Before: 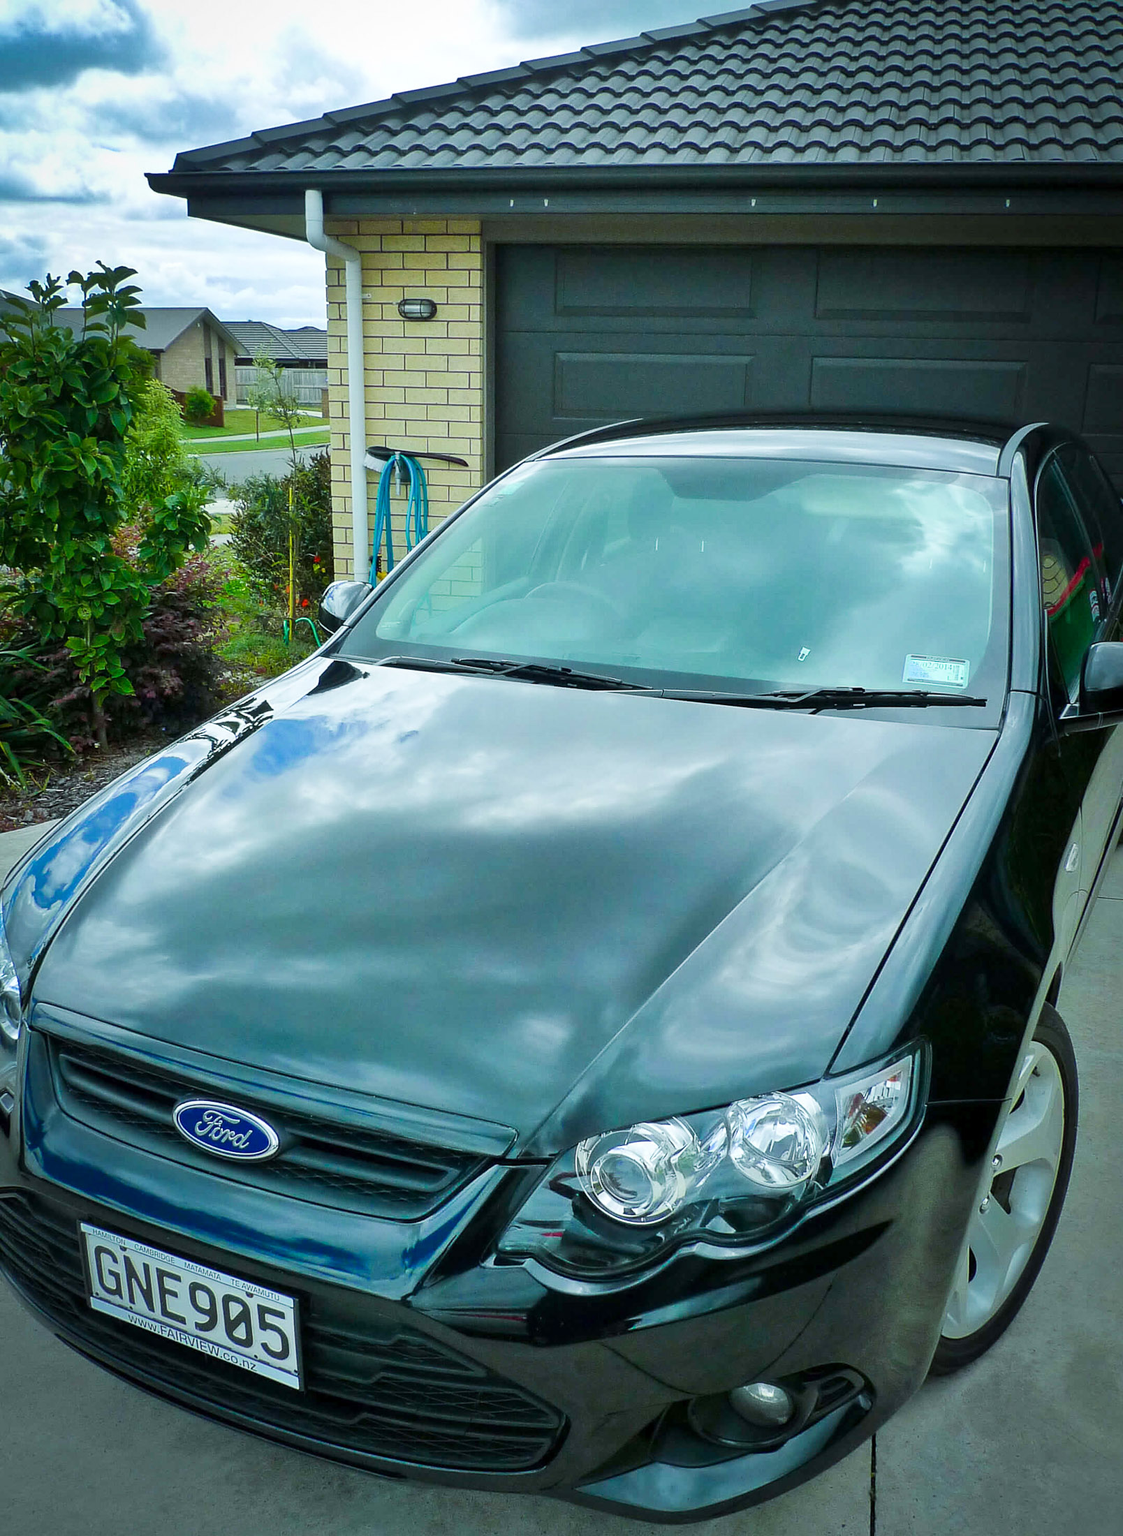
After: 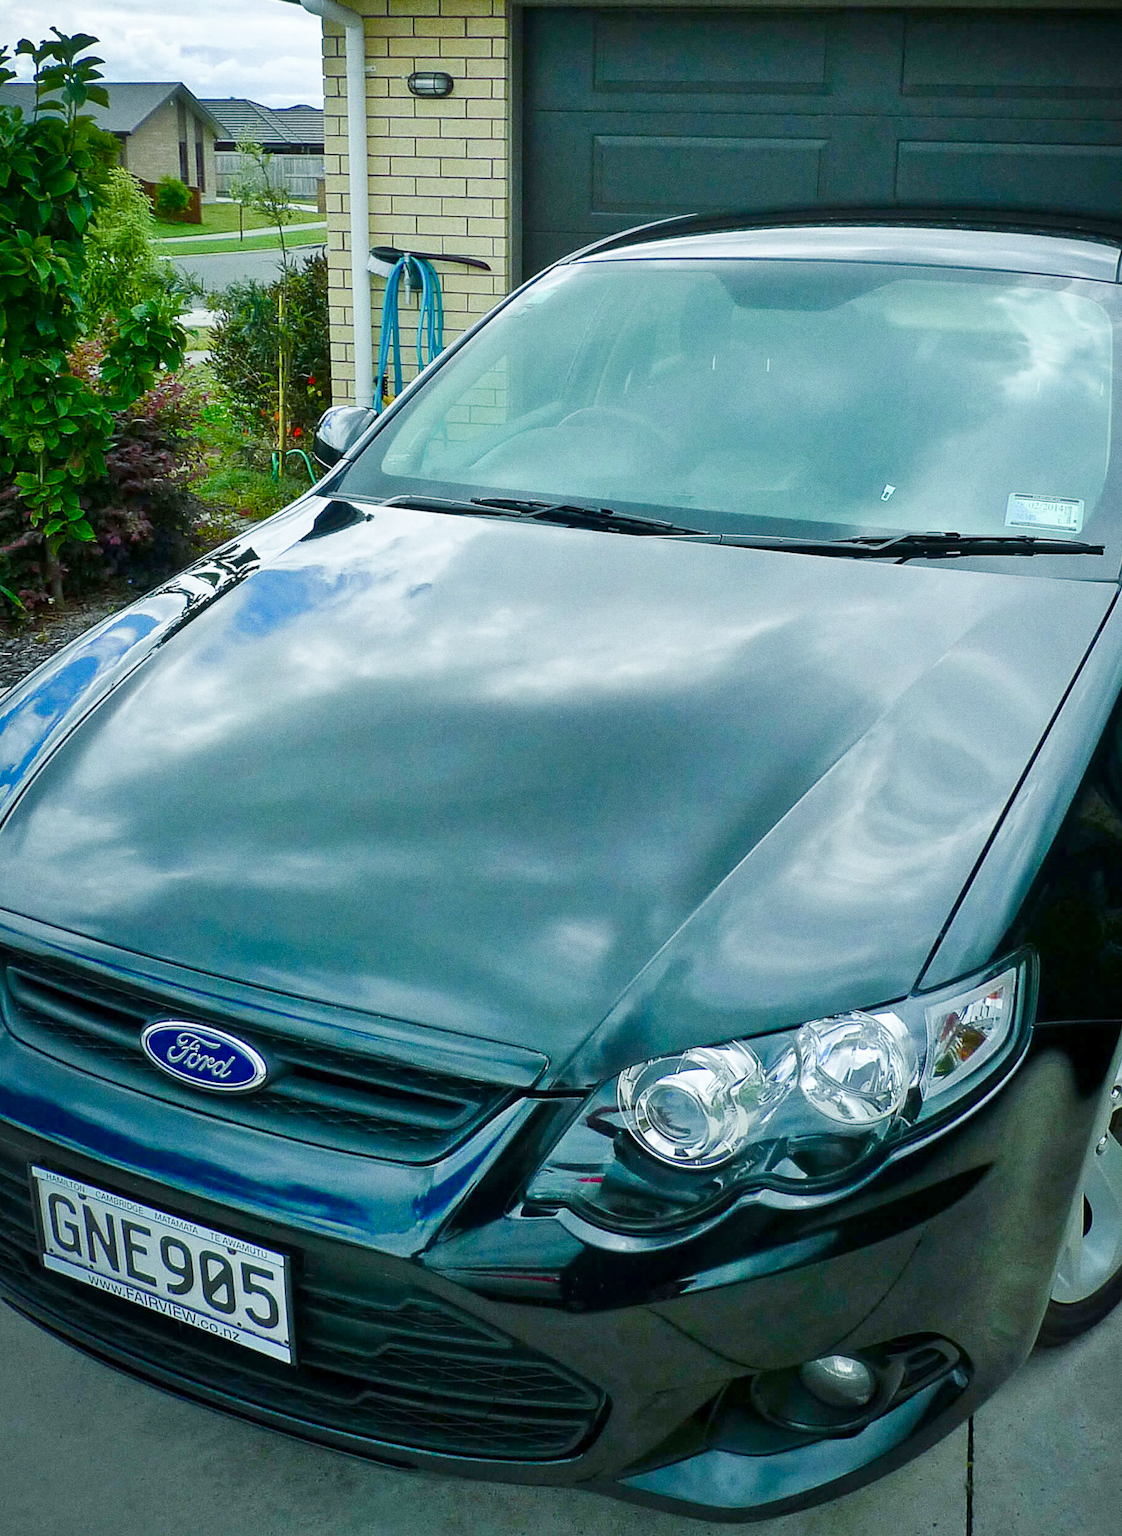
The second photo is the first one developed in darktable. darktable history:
crop and rotate: left 4.842%, top 15.51%, right 10.668%
grain: coarseness 0.09 ISO
color balance rgb: perceptual saturation grading › global saturation 20%, perceptual saturation grading › highlights -50%, perceptual saturation grading › shadows 30%
